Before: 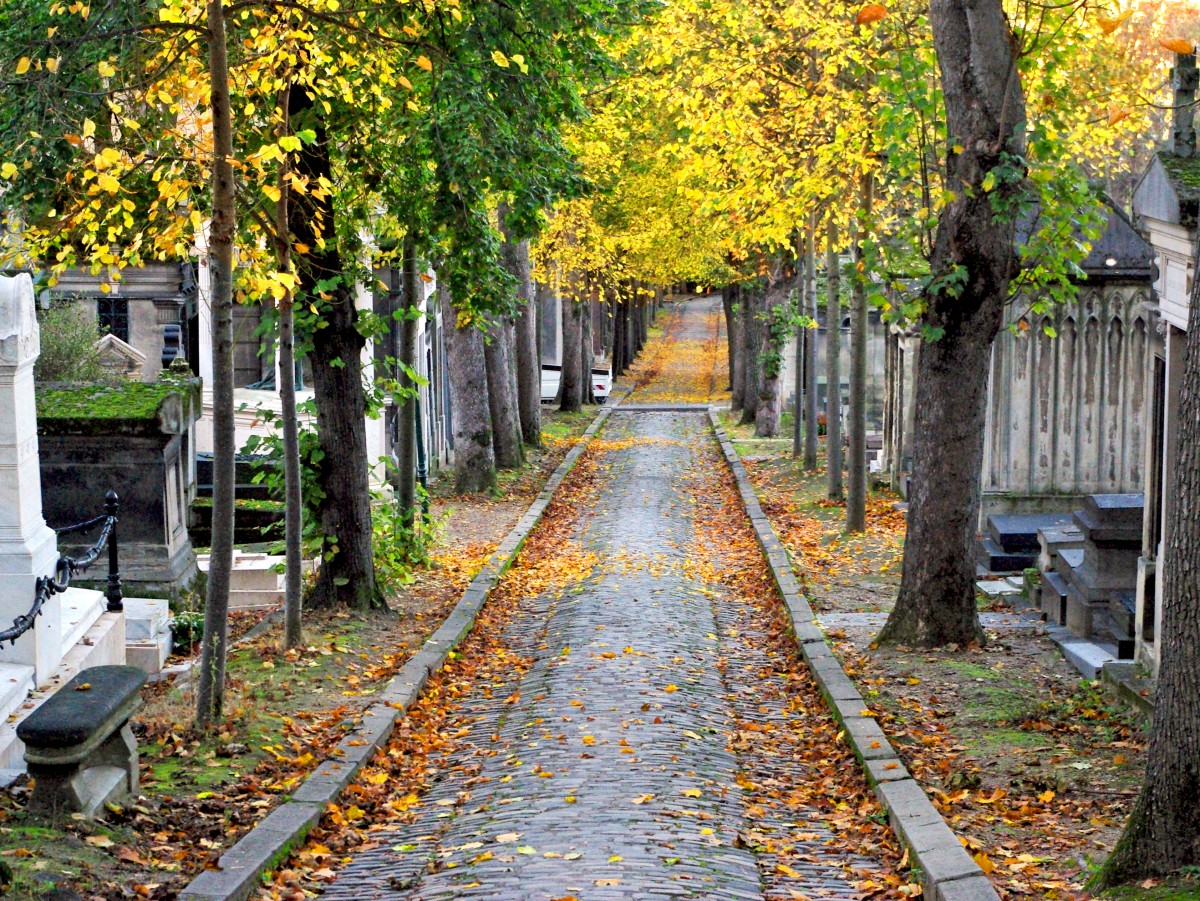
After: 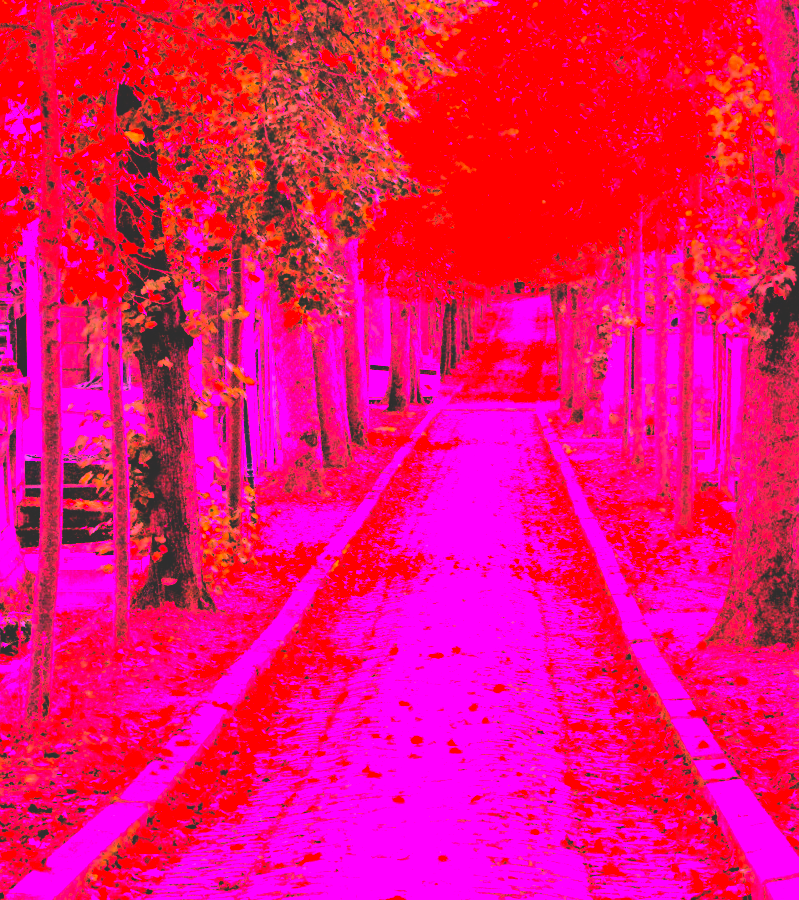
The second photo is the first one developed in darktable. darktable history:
local contrast: mode bilateral grid, contrast 20, coarseness 50, detail 102%, midtone range 0.2
rgb curve: curves: ch0 [(0, 0.186) (0.314, 0.284) (0.775, 0.708) (1, 1)], compensate middle gray true, preserve colors none
white balance: red 4.26, blue 1.802
crop and rotate: left 14.385%, right 18.948%
